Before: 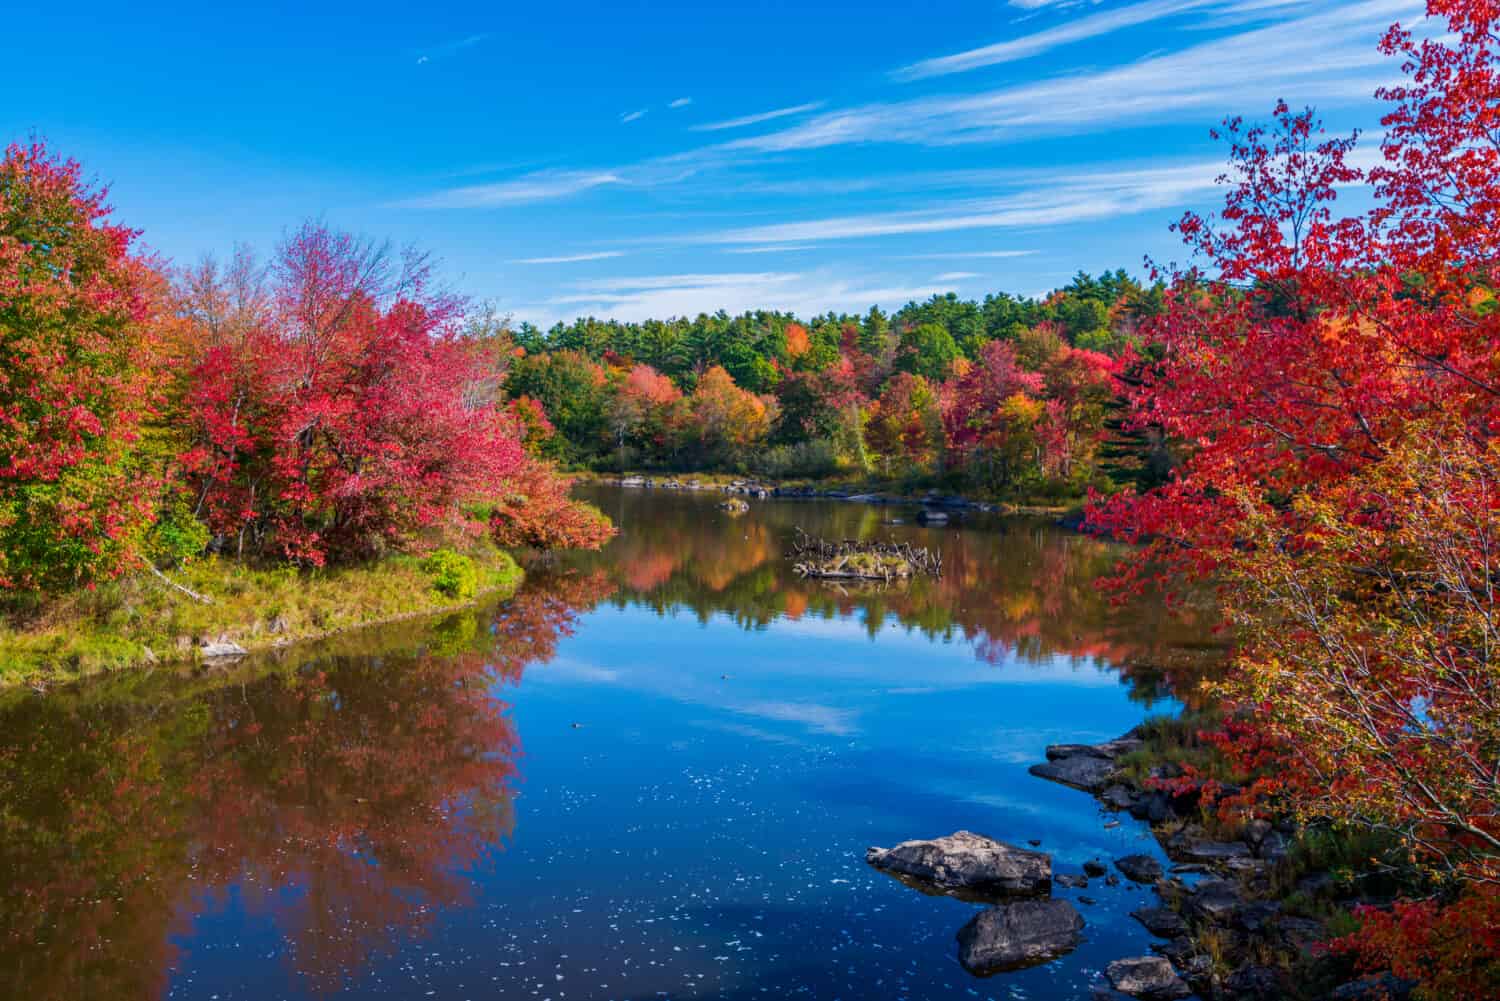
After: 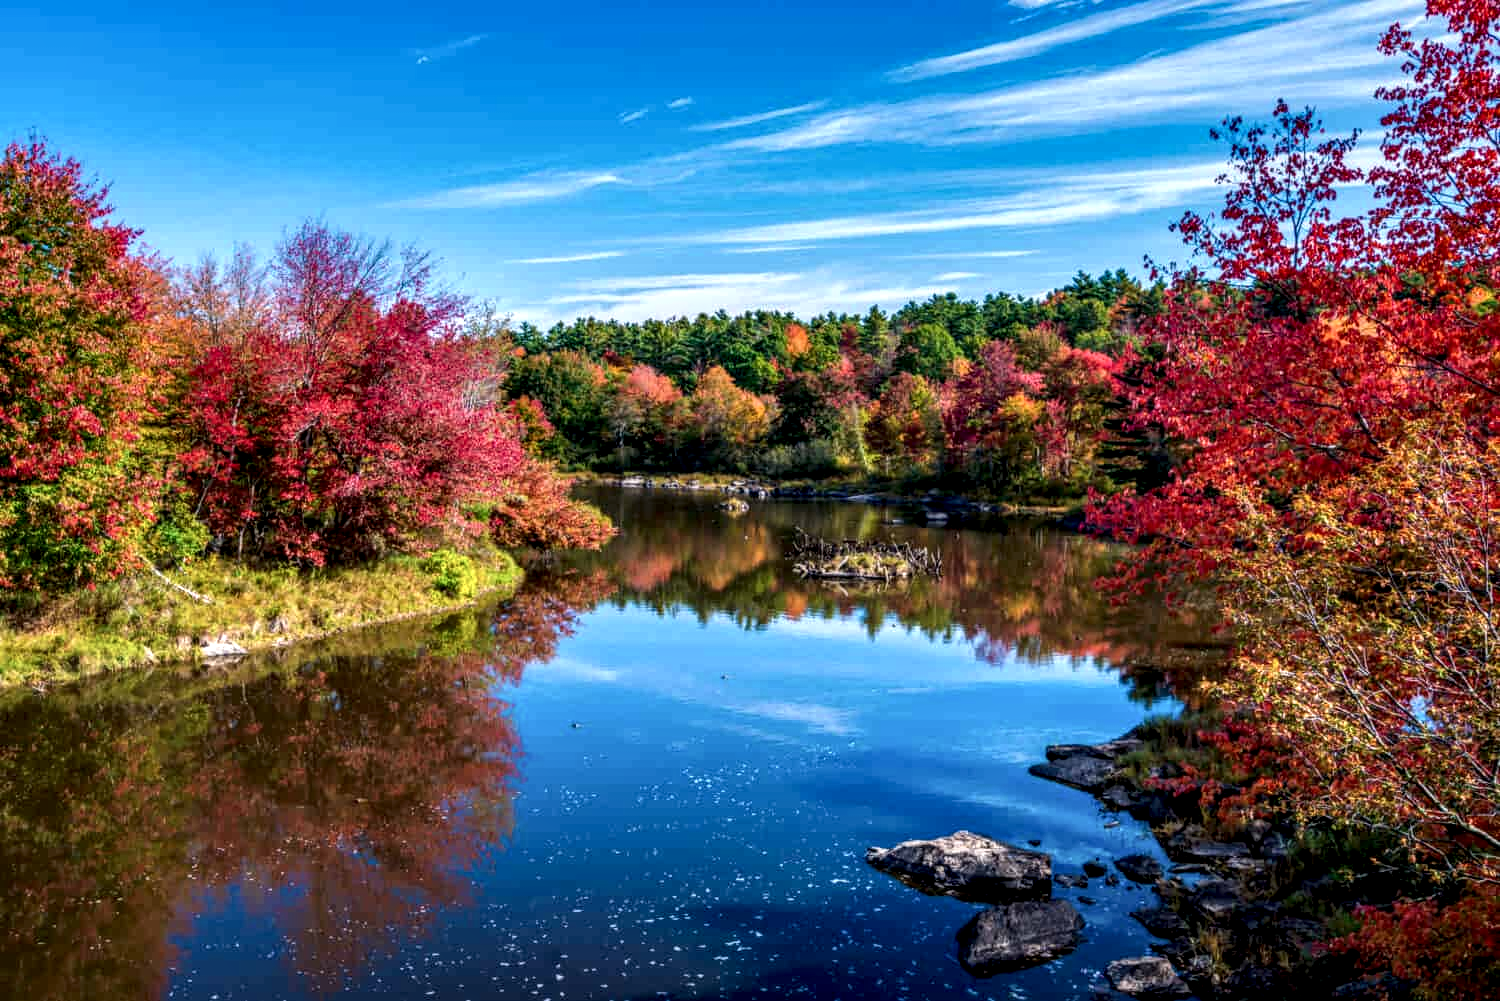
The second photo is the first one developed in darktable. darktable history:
local contrast: highlights 19%, detail 185%
